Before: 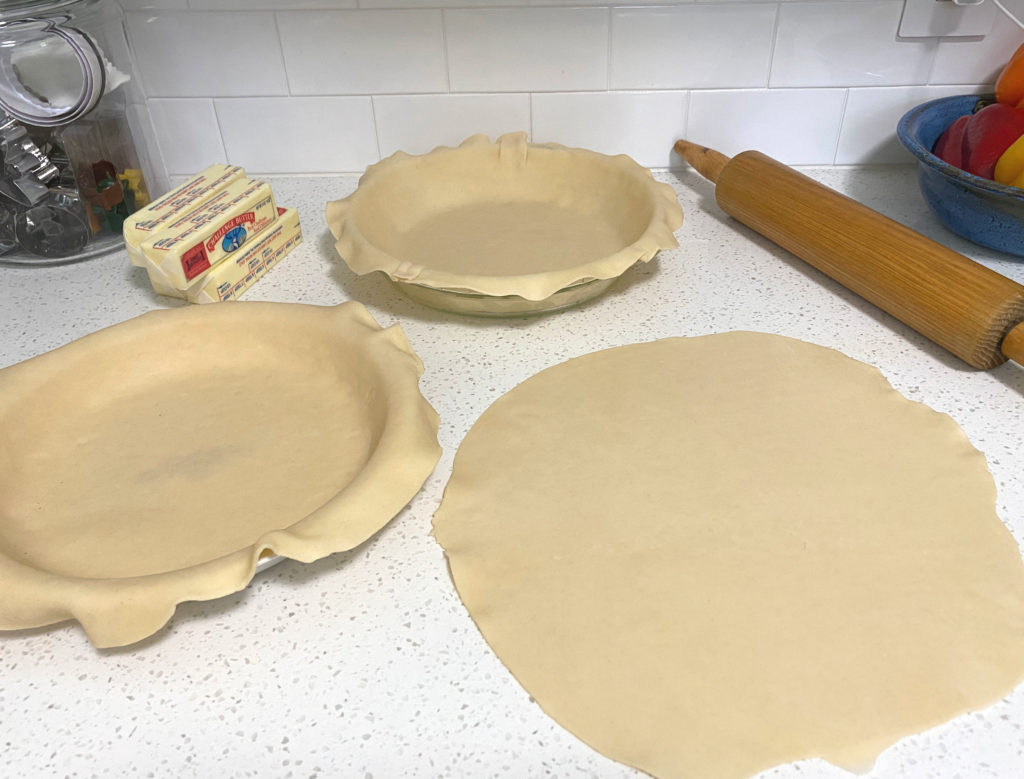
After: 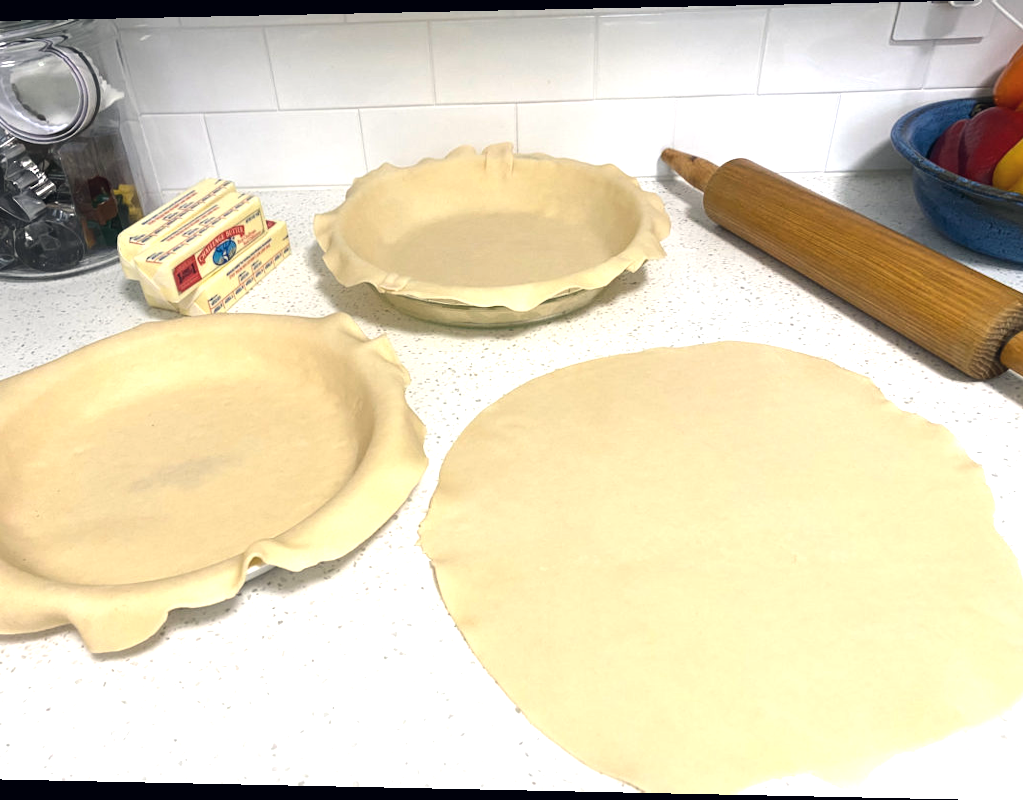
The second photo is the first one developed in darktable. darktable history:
rotate and perspective: lens shift (horizontal) -0.055, automatic cropping off
tone equalizer: -8 EV -0.75 EV, -7 EV -0.7 EV, -6 EV -0.6 EV, -5 EV -0.4 EV, -3 EV 0.4 EV, -2 EV 0.6 EV, -1 EV 0.7 EV, +0 EV 0.75 EV, edges refinement/feathering 500, mask exposure compensation -1.57 EV, preserve details no
color correction: highlights a* 0.207, highlights b* 2.7, shadows a* -0.874, shadows b* -4.78
